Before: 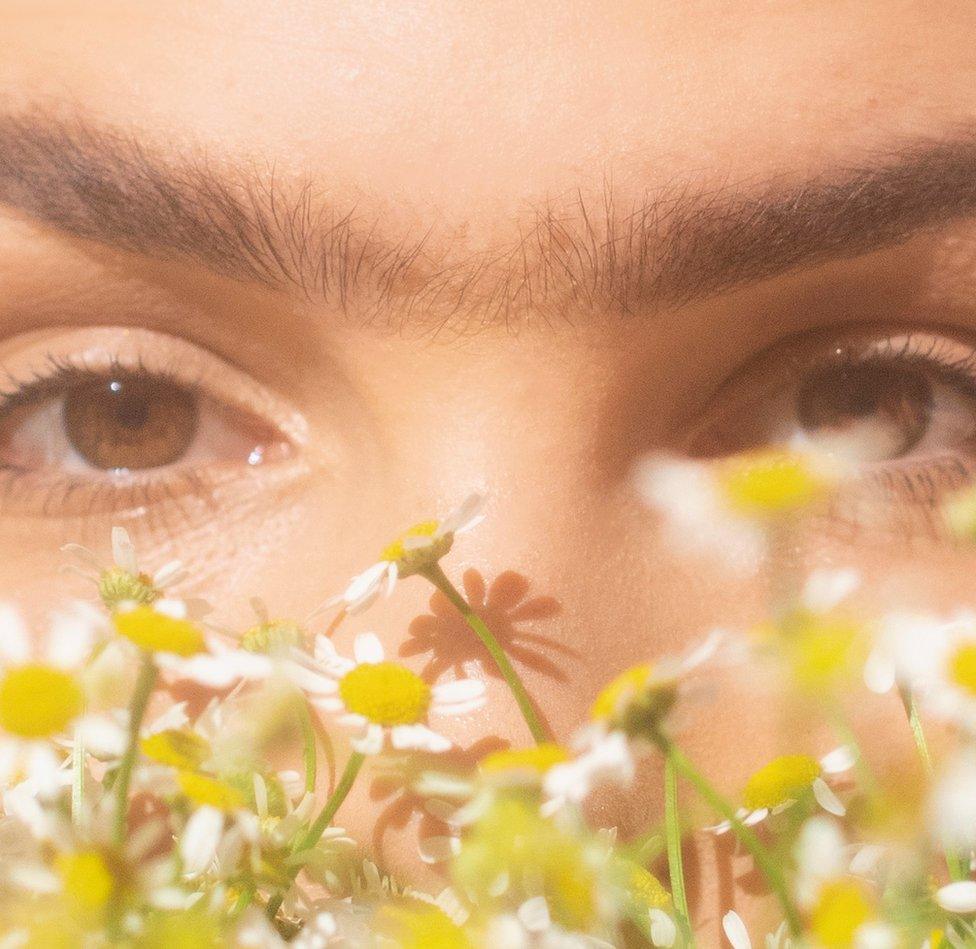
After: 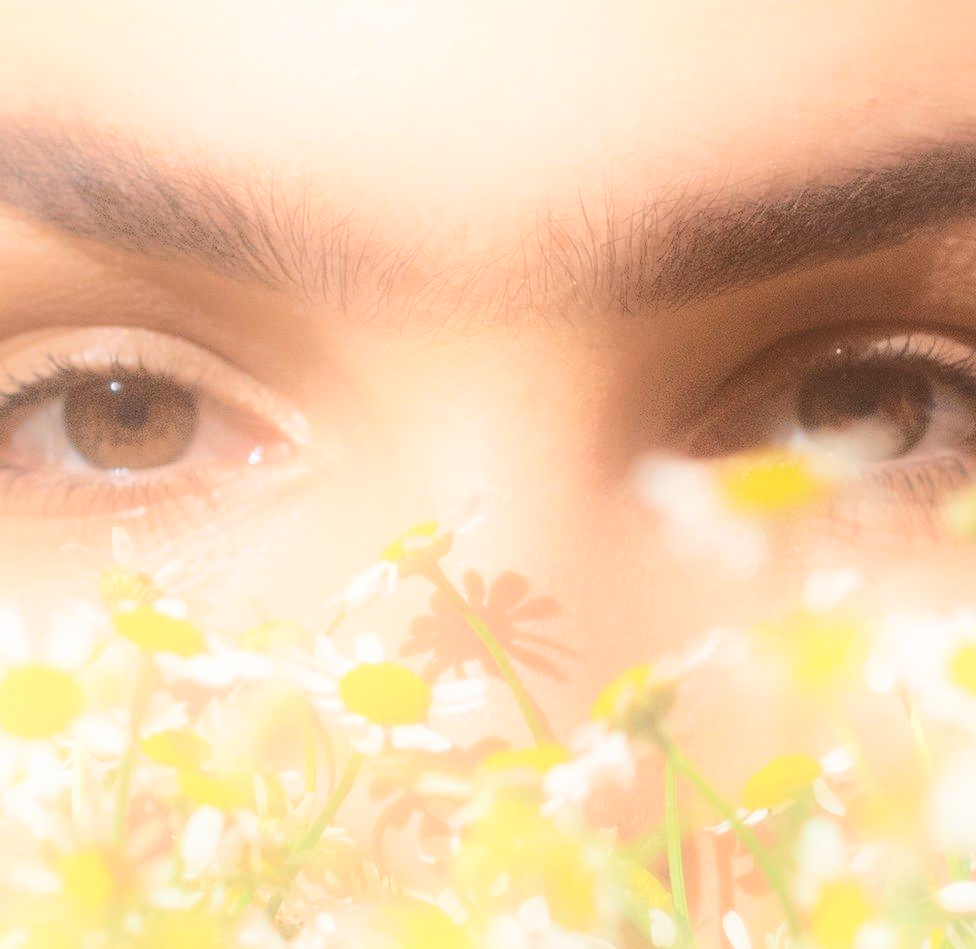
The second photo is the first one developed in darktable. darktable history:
shadows and highlights: shadows -53.5, highlights 87.03, soften with gaussian
contrast brightness saturation: contrast 0.074
